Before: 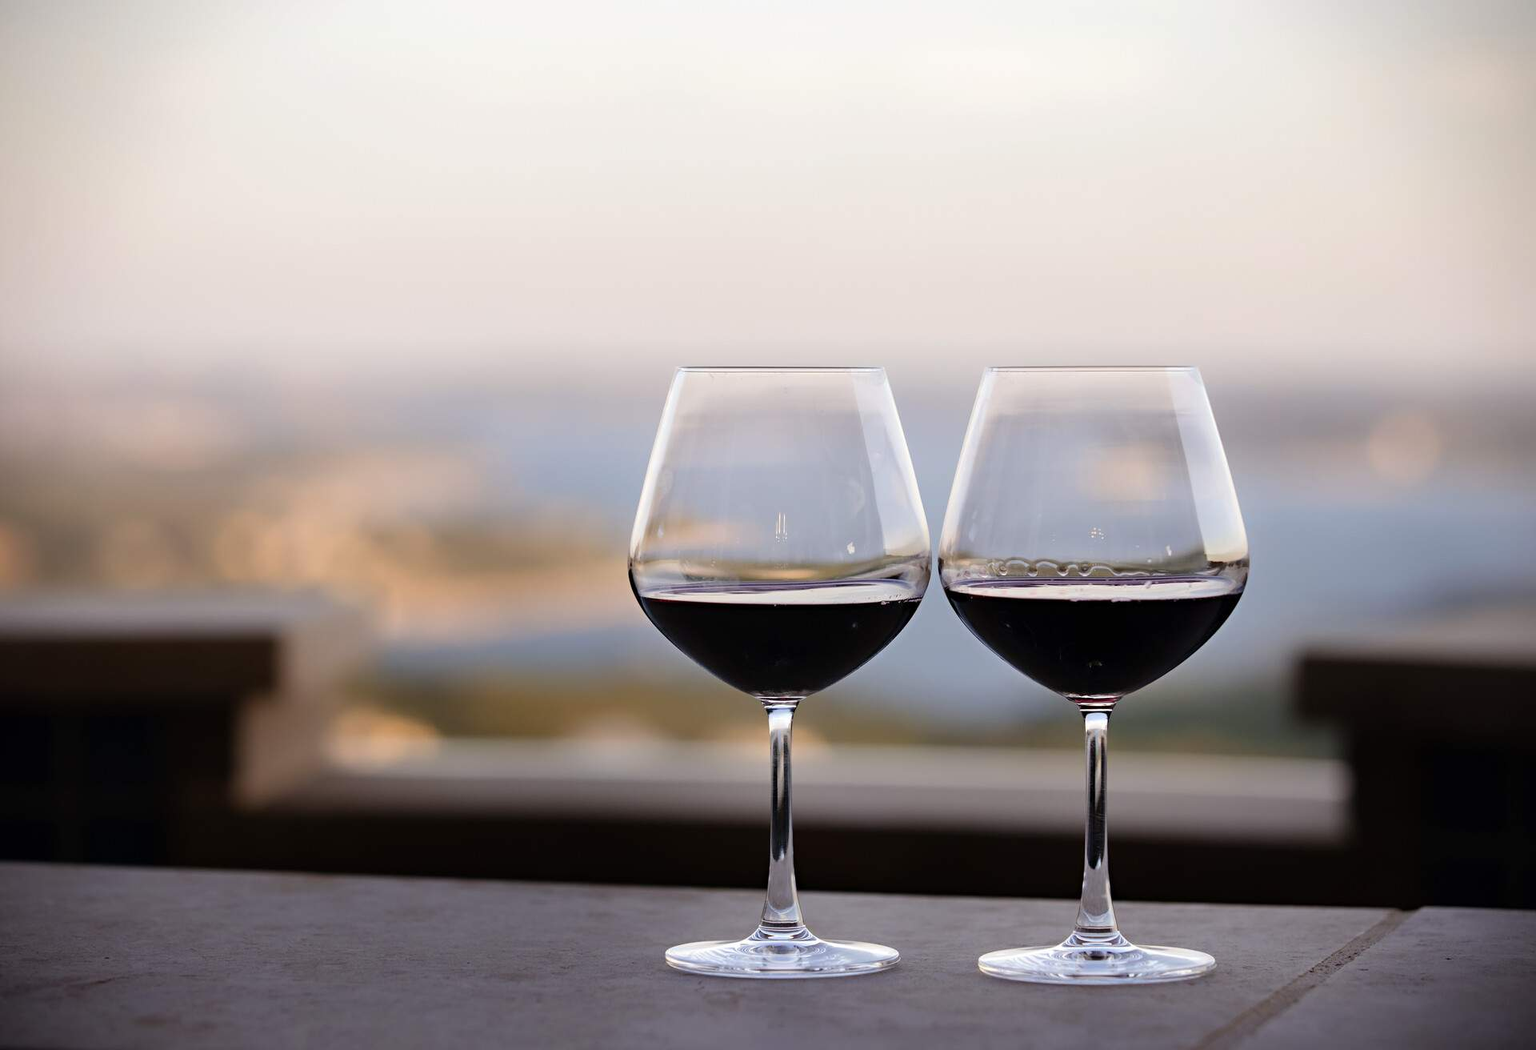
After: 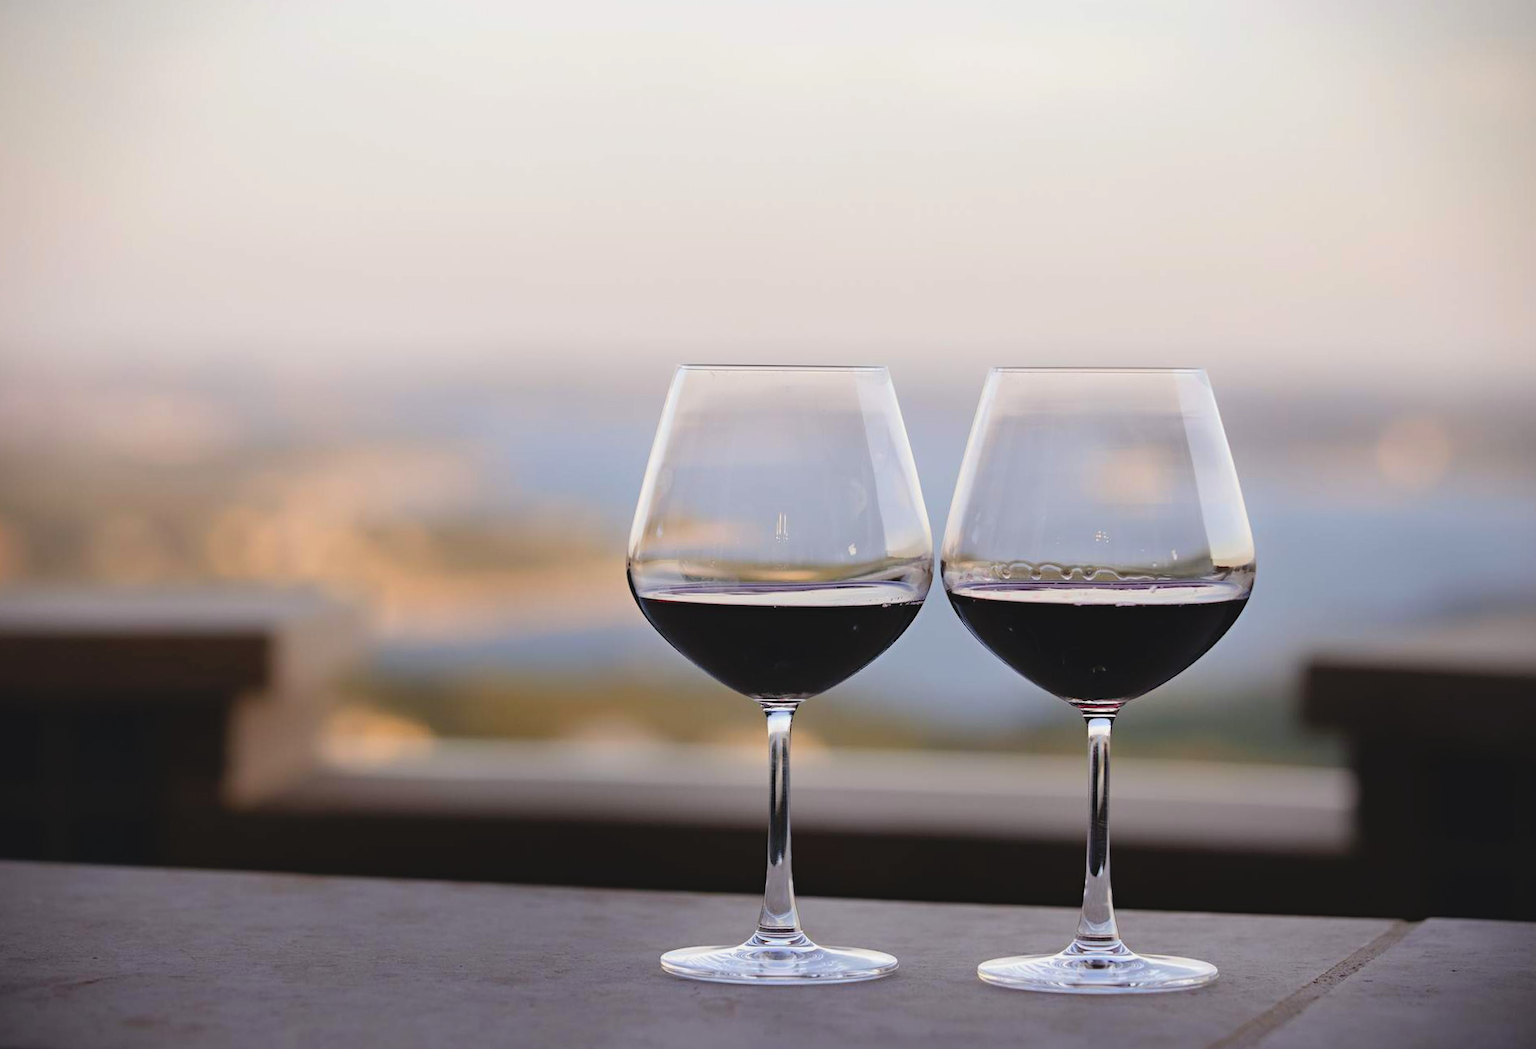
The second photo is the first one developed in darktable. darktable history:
crop and rotate: angle -0.5°
contrast brightness saturation: contrast -0.1, brightness 0.05, saturation 0.08
